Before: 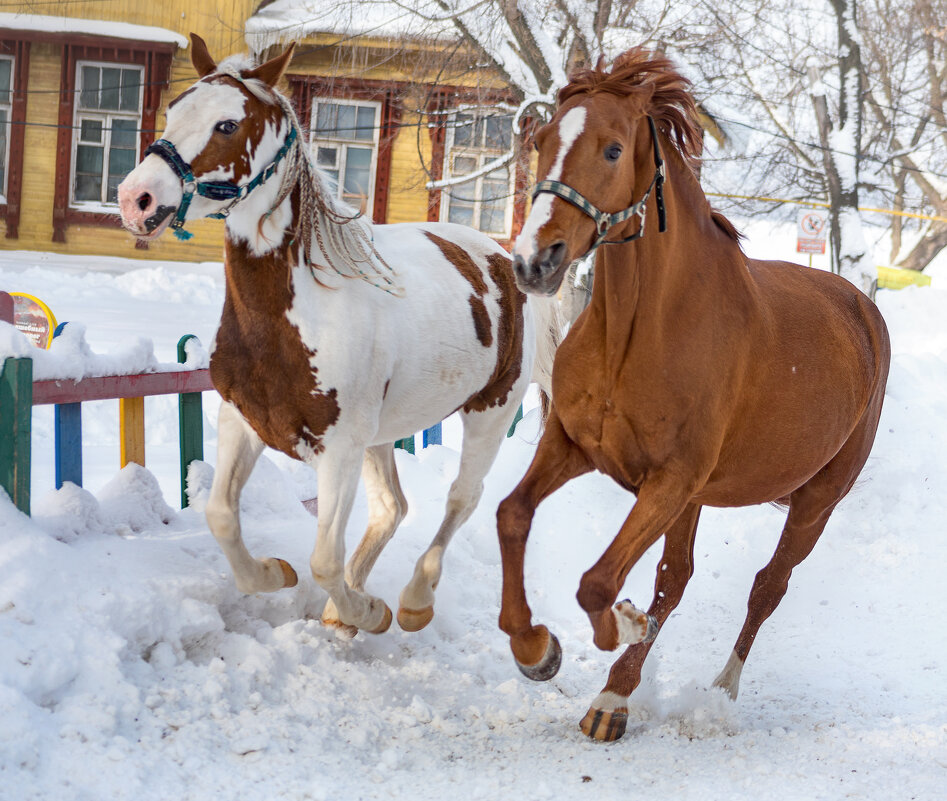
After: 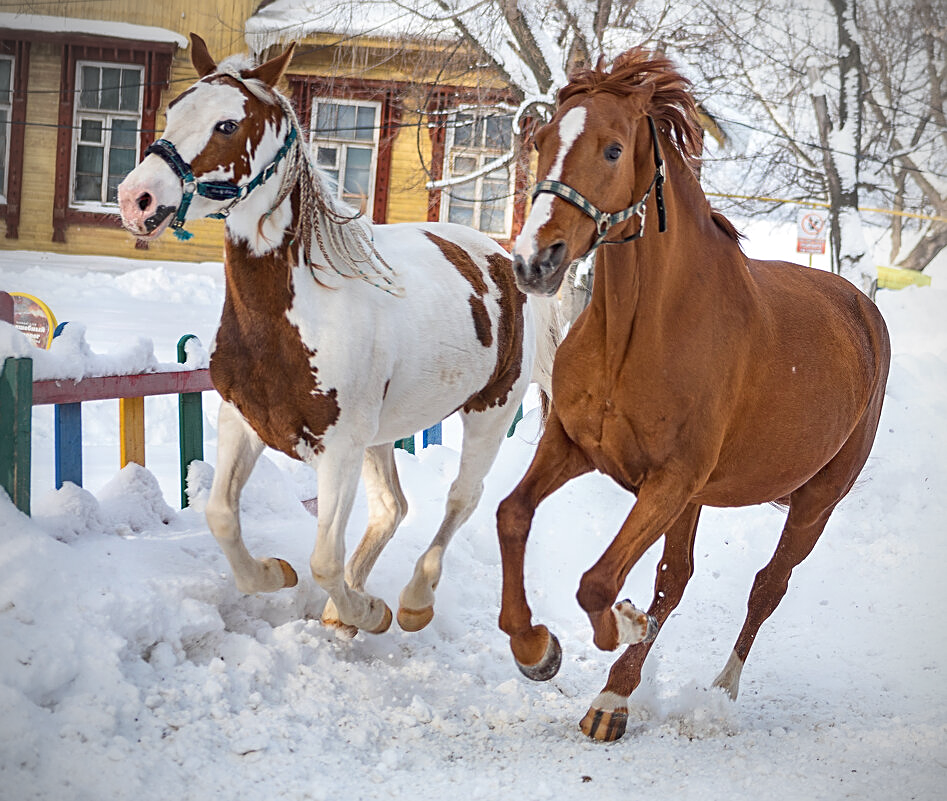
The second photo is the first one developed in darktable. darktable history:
exposure: black level correction -0.003, exposure 0.046 EV, compensate highlight preservation false
vignetting: on, module defaults
sharpen: on, module defaults
